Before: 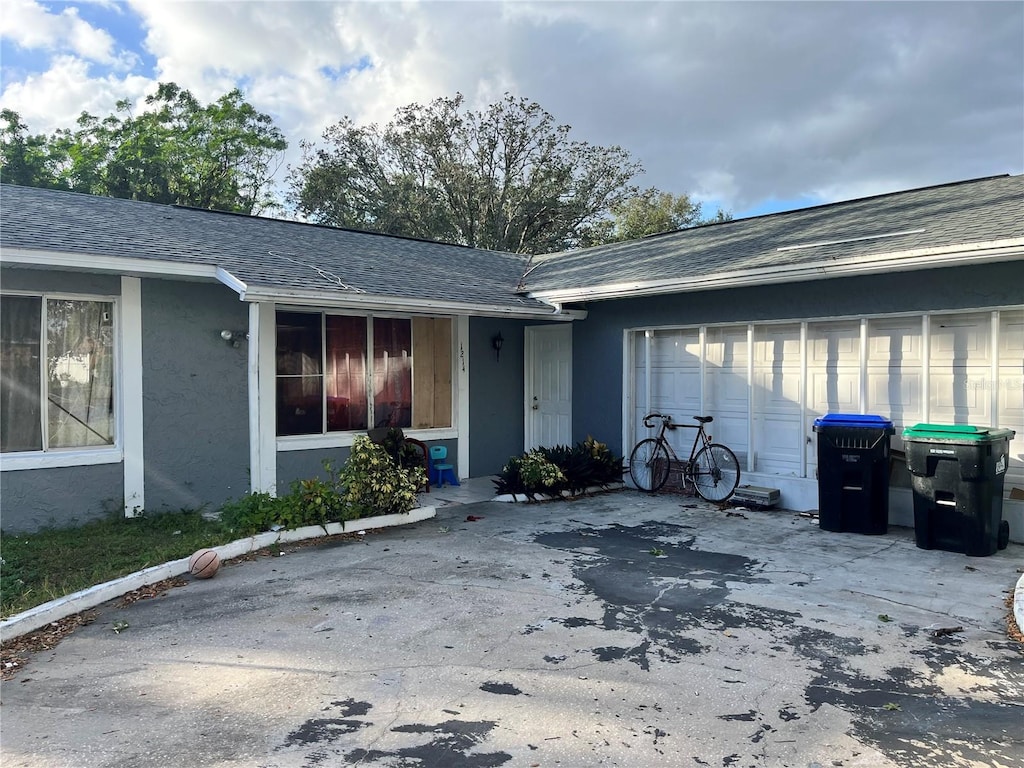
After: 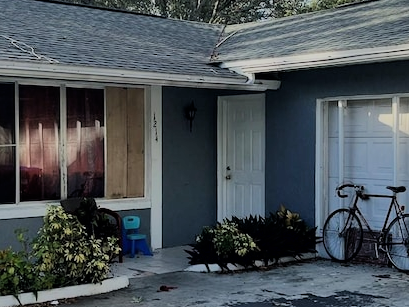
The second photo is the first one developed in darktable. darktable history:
filmic rgb: black relative exposure -7.15 EV, white relative exposure 5.36 EV, hardness 3.02, color science v6 (2022)
crop: left 30%, top 30%, right 30%, bottom 30%
